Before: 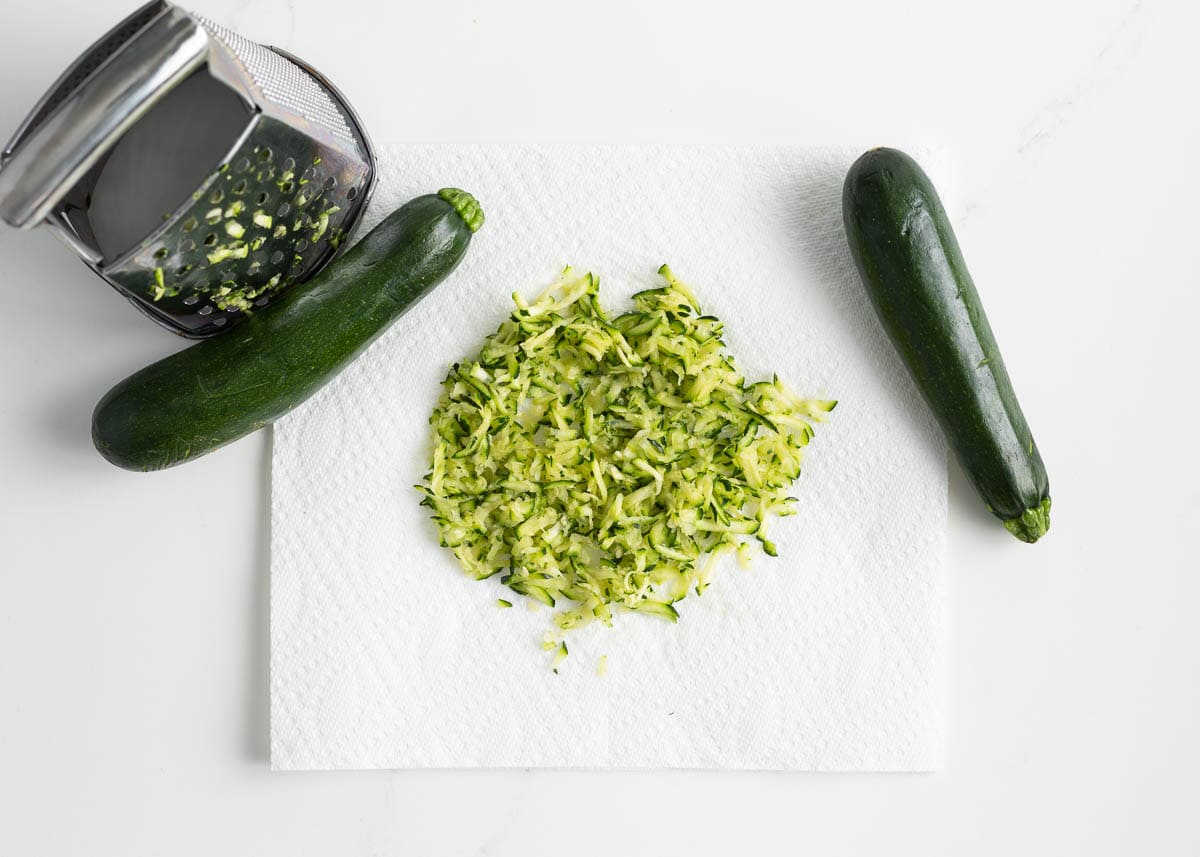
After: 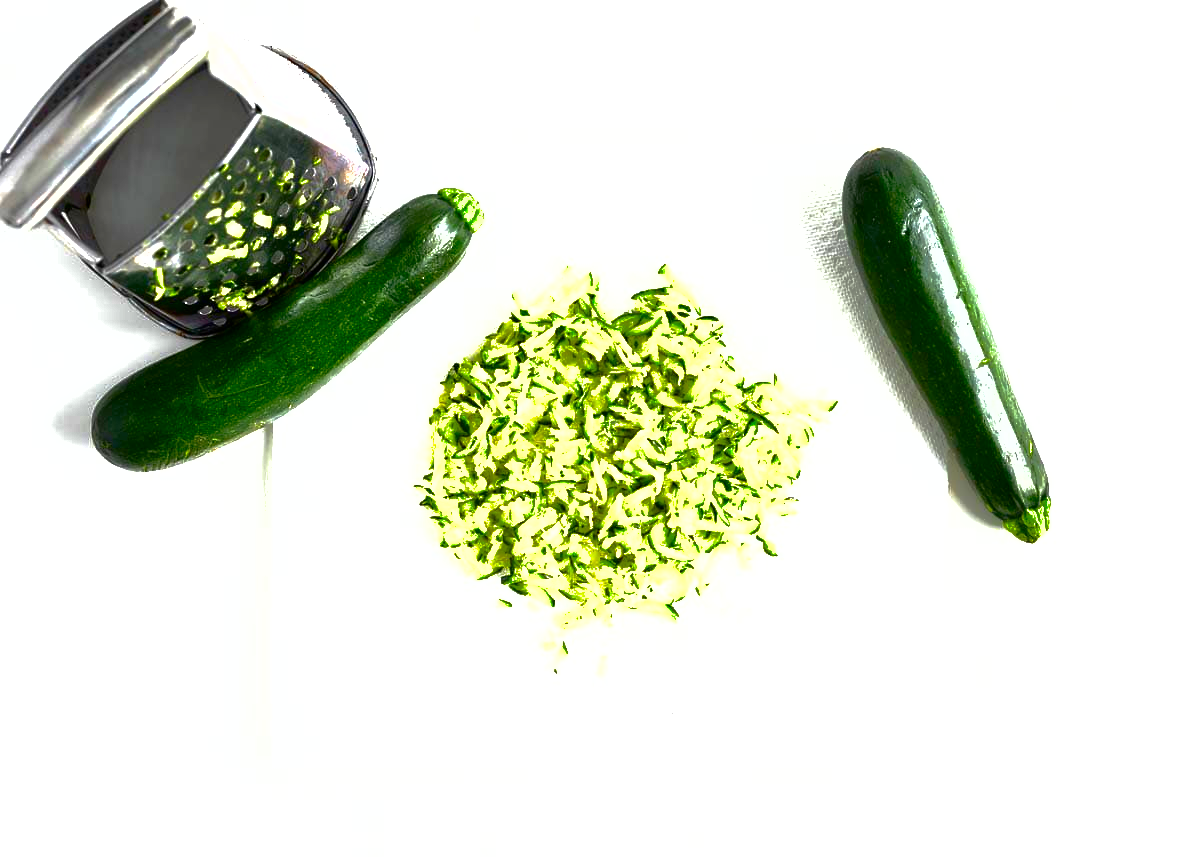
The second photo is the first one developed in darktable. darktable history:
contrast brightness saturation: contrast 0.13, brightness -0.24, saturation 0.14
levels: levels [0, 0.281, 0.562]
shadows and highlights: on, module defaults
